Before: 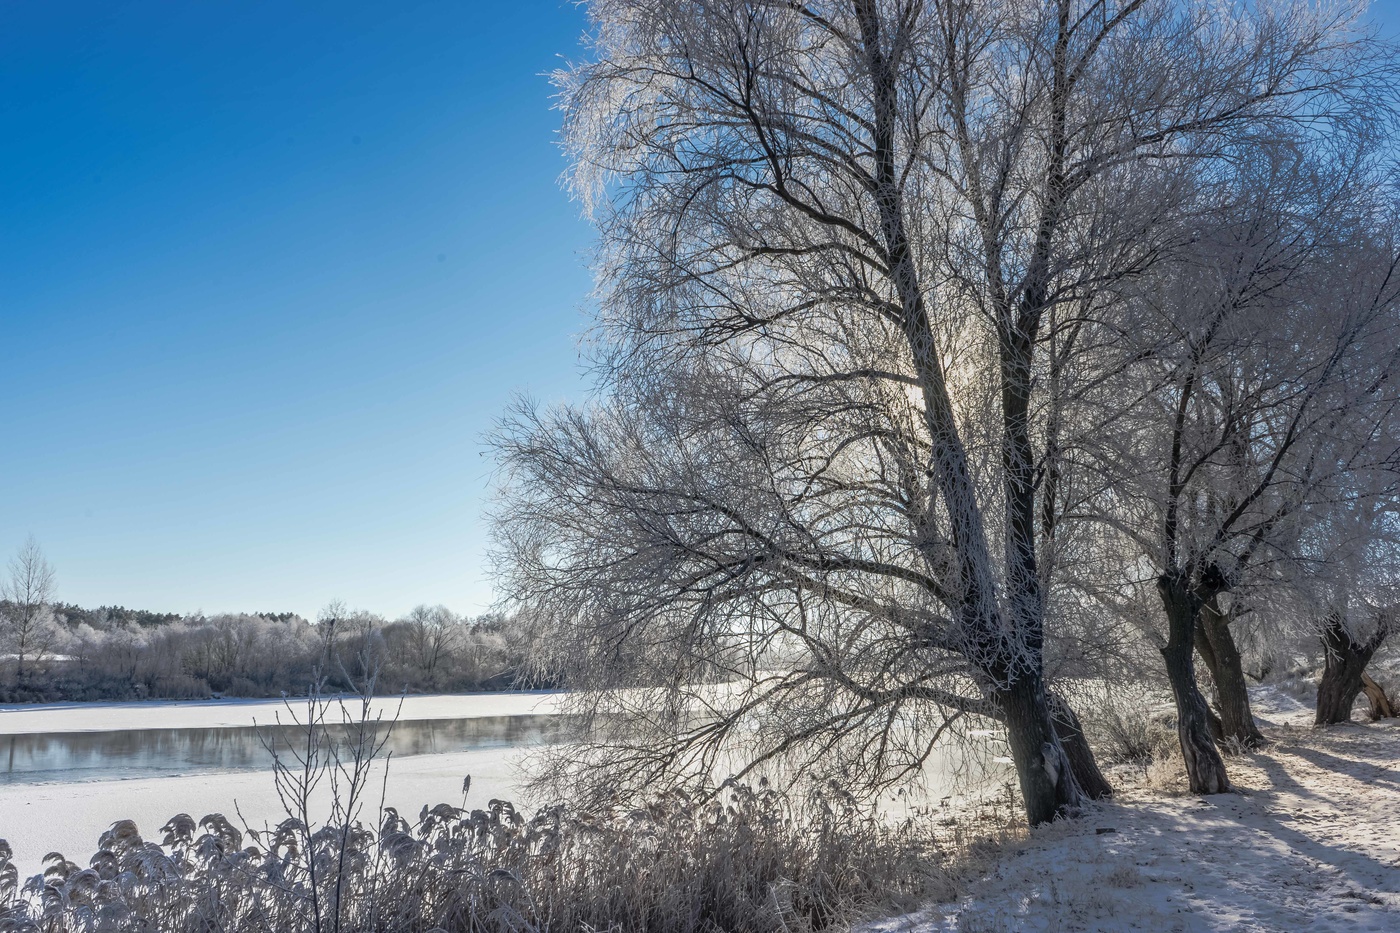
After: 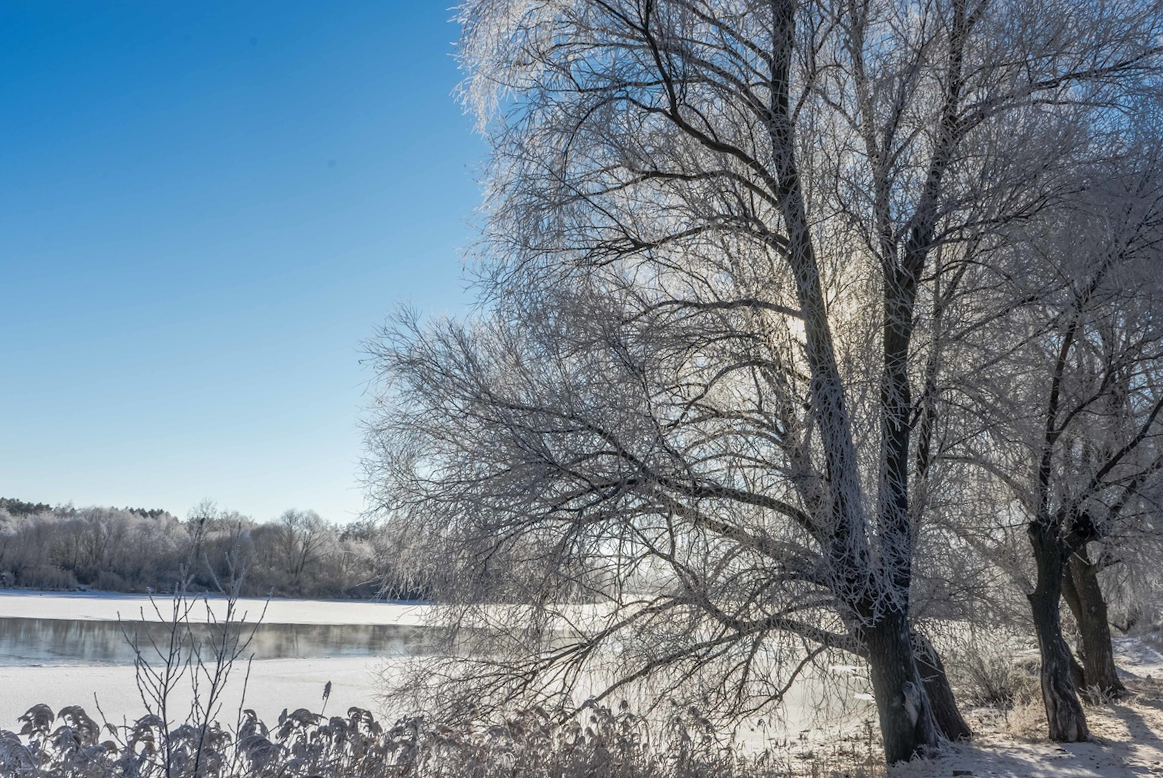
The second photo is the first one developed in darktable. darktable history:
crop and rotate: angle -3.24°, left 5.354%, top 5.167%, right 4.622%, bottom 4.503%
